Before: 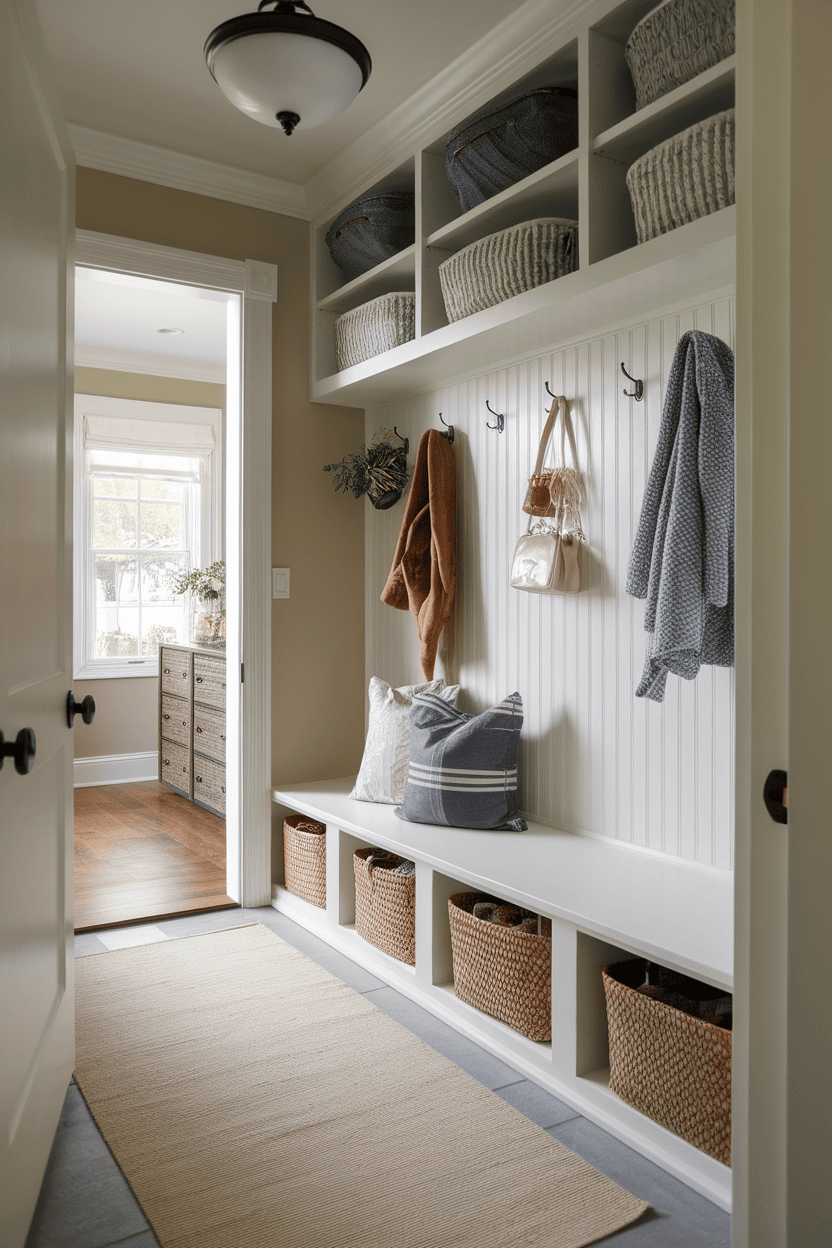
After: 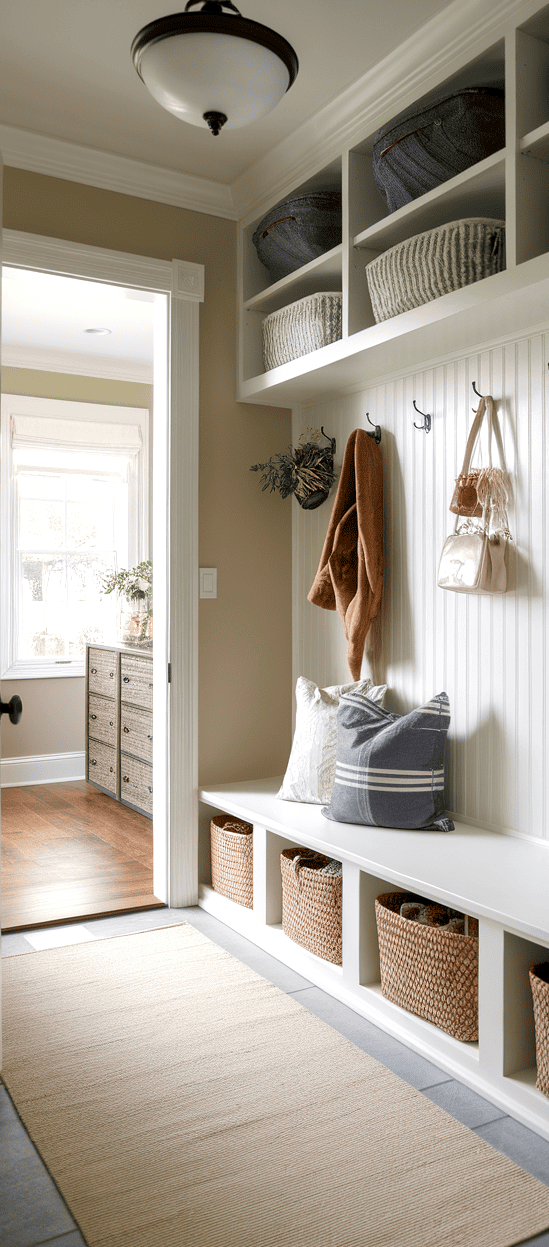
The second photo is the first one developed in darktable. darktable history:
crop and rotate: left 8.804%, right 25.172%
exposure: black level correction 0.003, exposure 0.38 EV, compensate exposure bias true, compensate highlight preservation false
